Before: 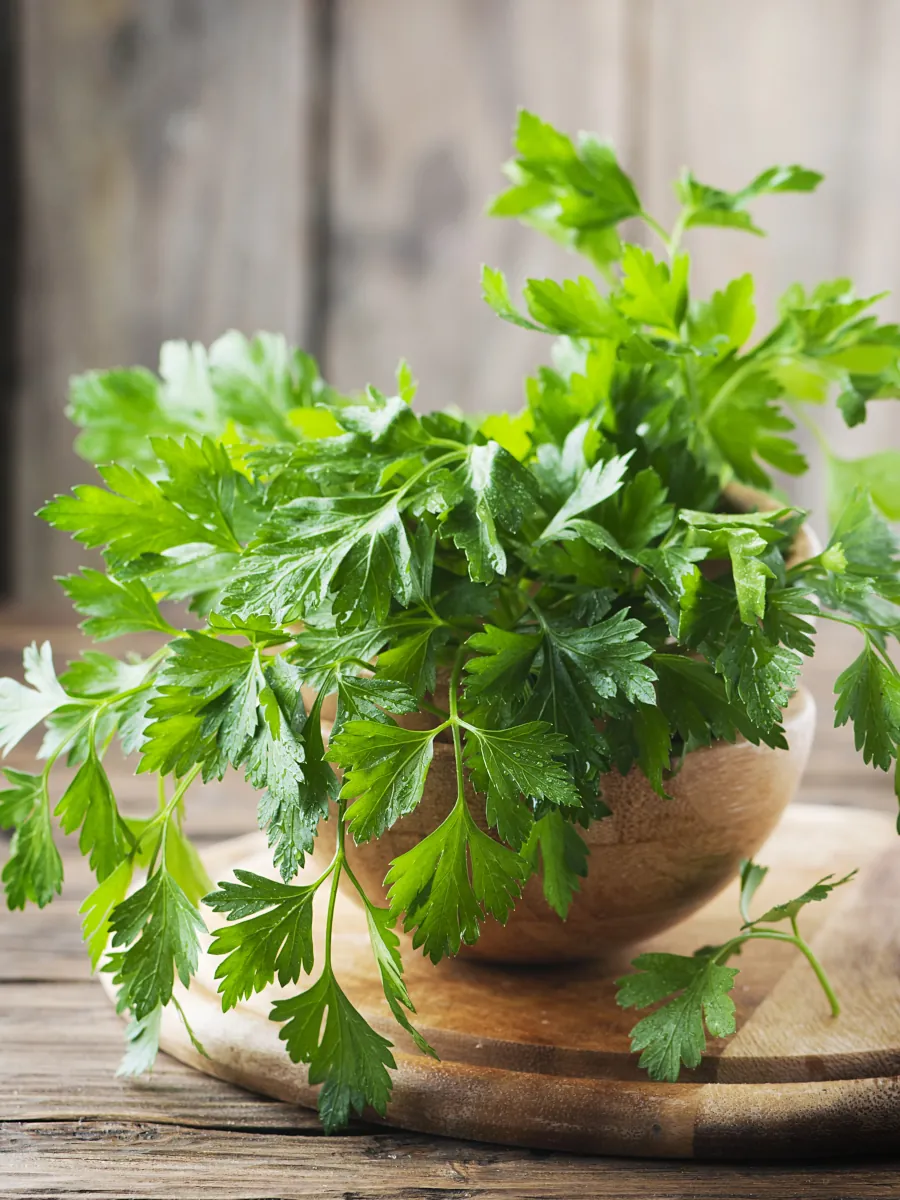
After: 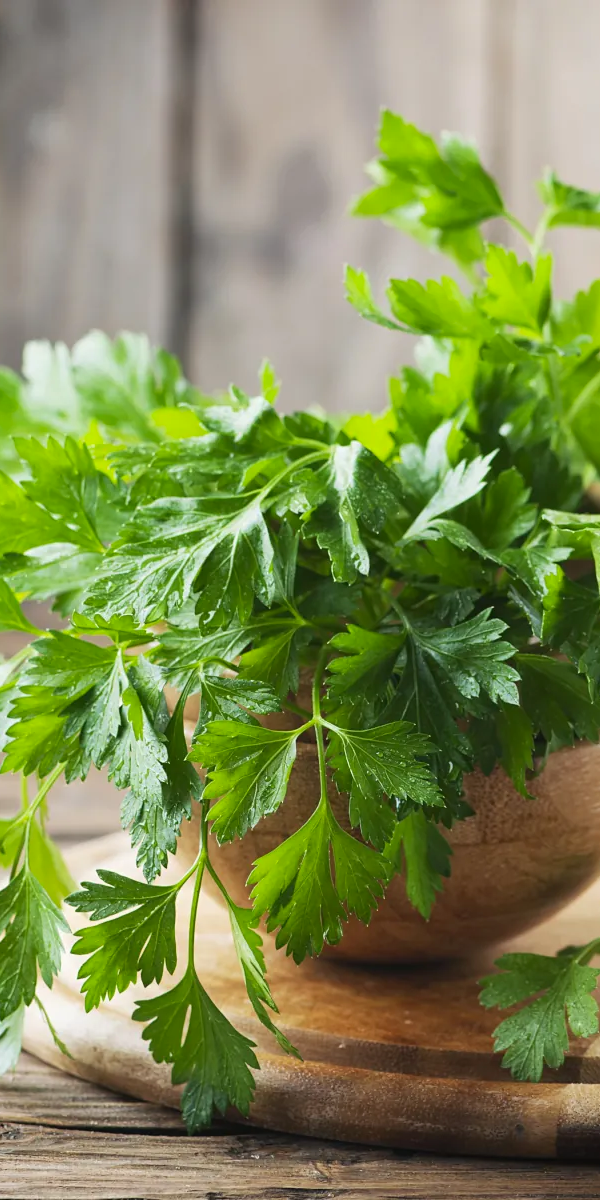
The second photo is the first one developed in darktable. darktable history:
crop and rotate: left 15.259%, right 18.022%
contrast brightness saturation: contrast -0.013, brightness -0.012, saturation 0.03
